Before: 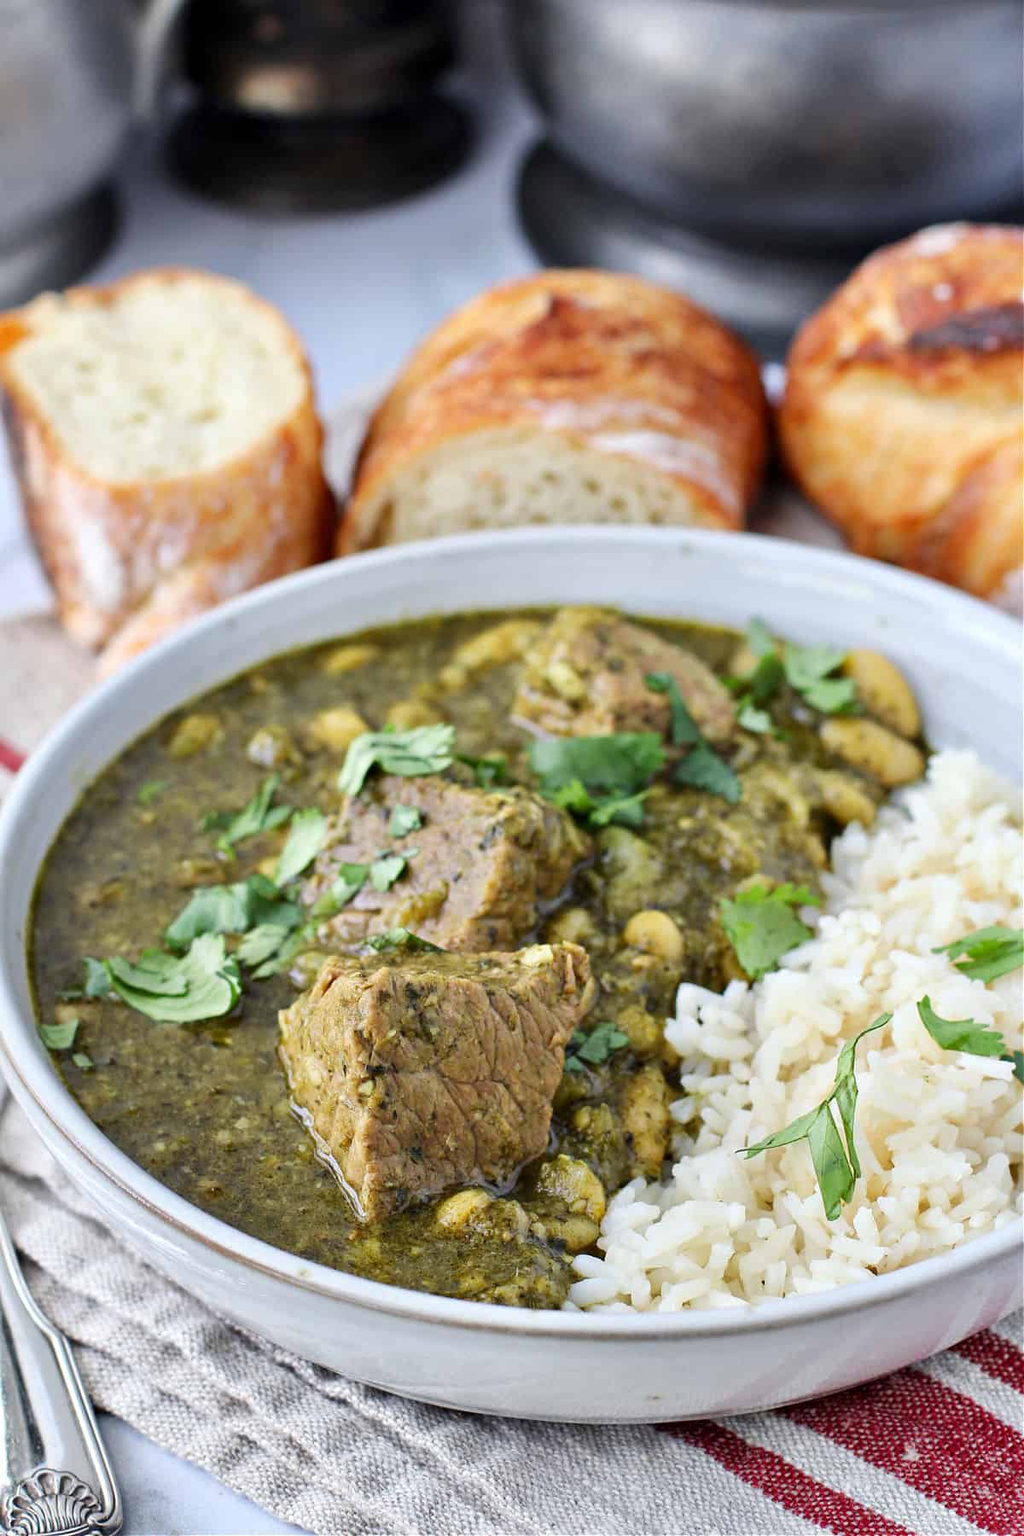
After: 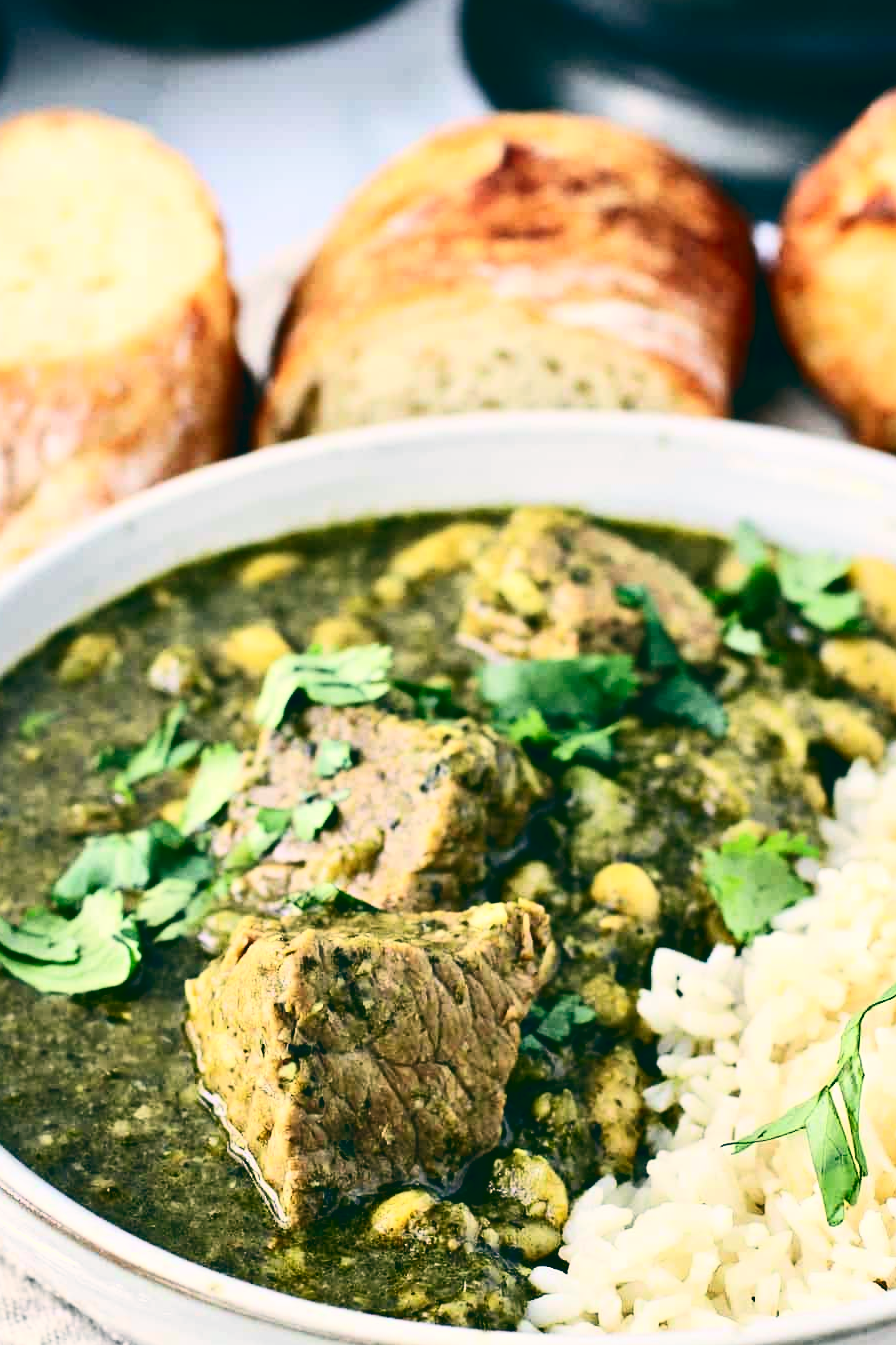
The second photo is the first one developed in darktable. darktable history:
contrast brightness saturation: contrast 0.4, brightness 0.05, saturation 0.25
color balance: lift [1.005, 0.99, 1.007, 1.01], gamma [1, 0.979, 1.011, 1.021], gain [0.923, 1.098, 1.025, 0.902], input saturation 90.45%, contrast 7.73%, output saturation 105.91%
crop and rotate: left 11.831%, top 11.346%, right 13.429%, bottom 13.899%
